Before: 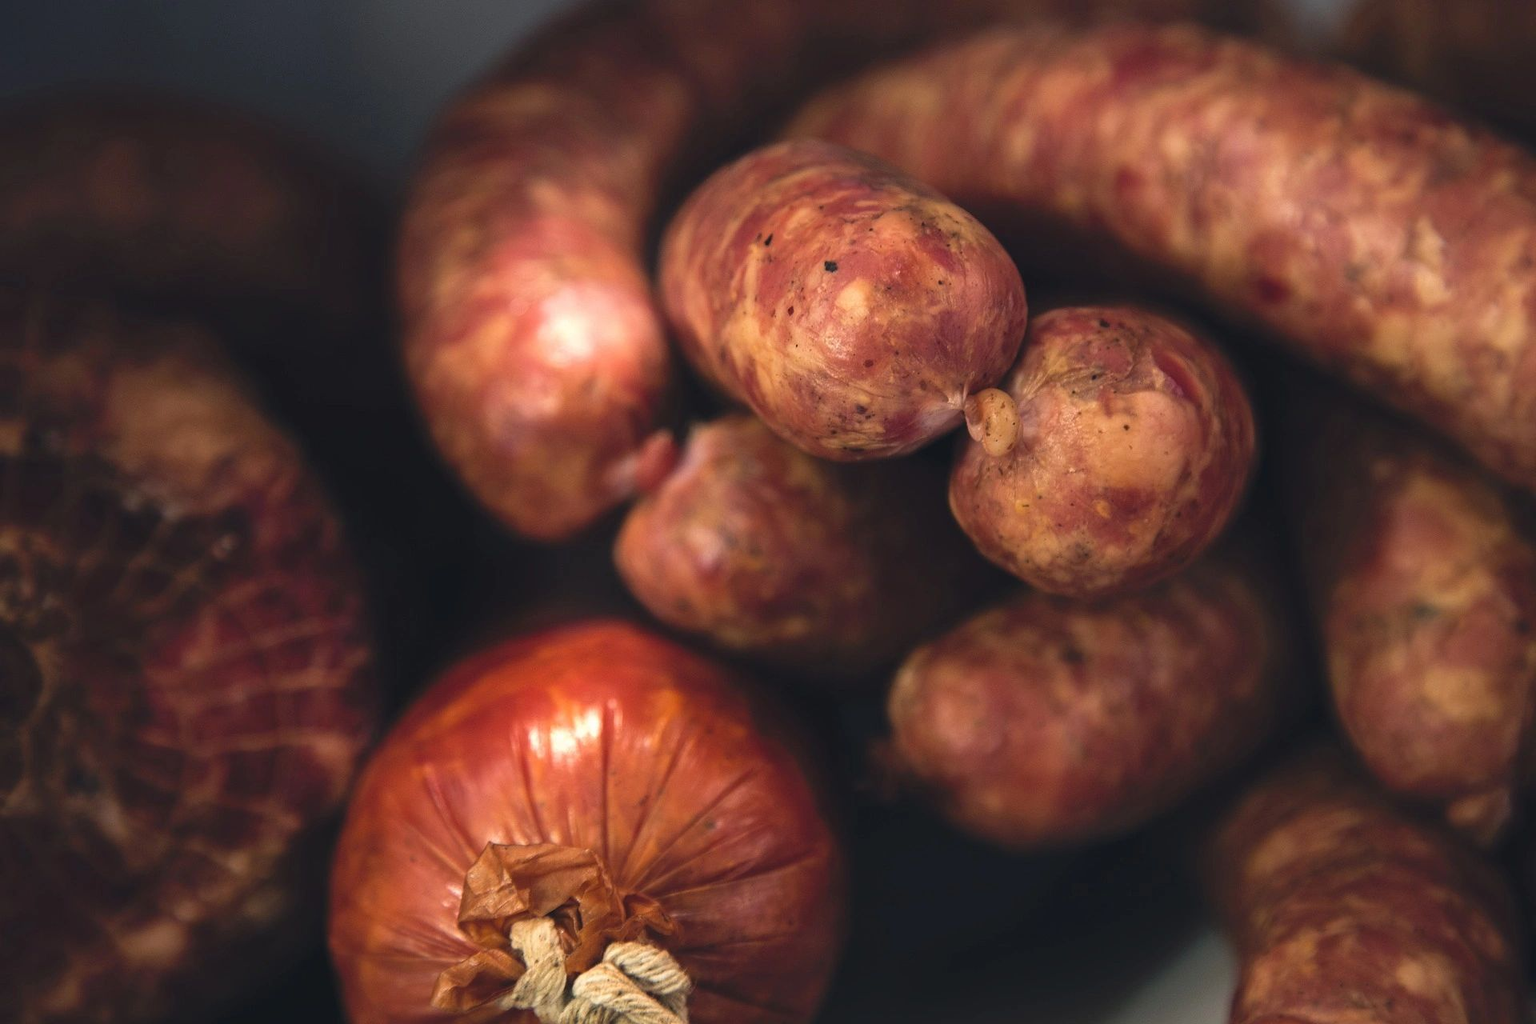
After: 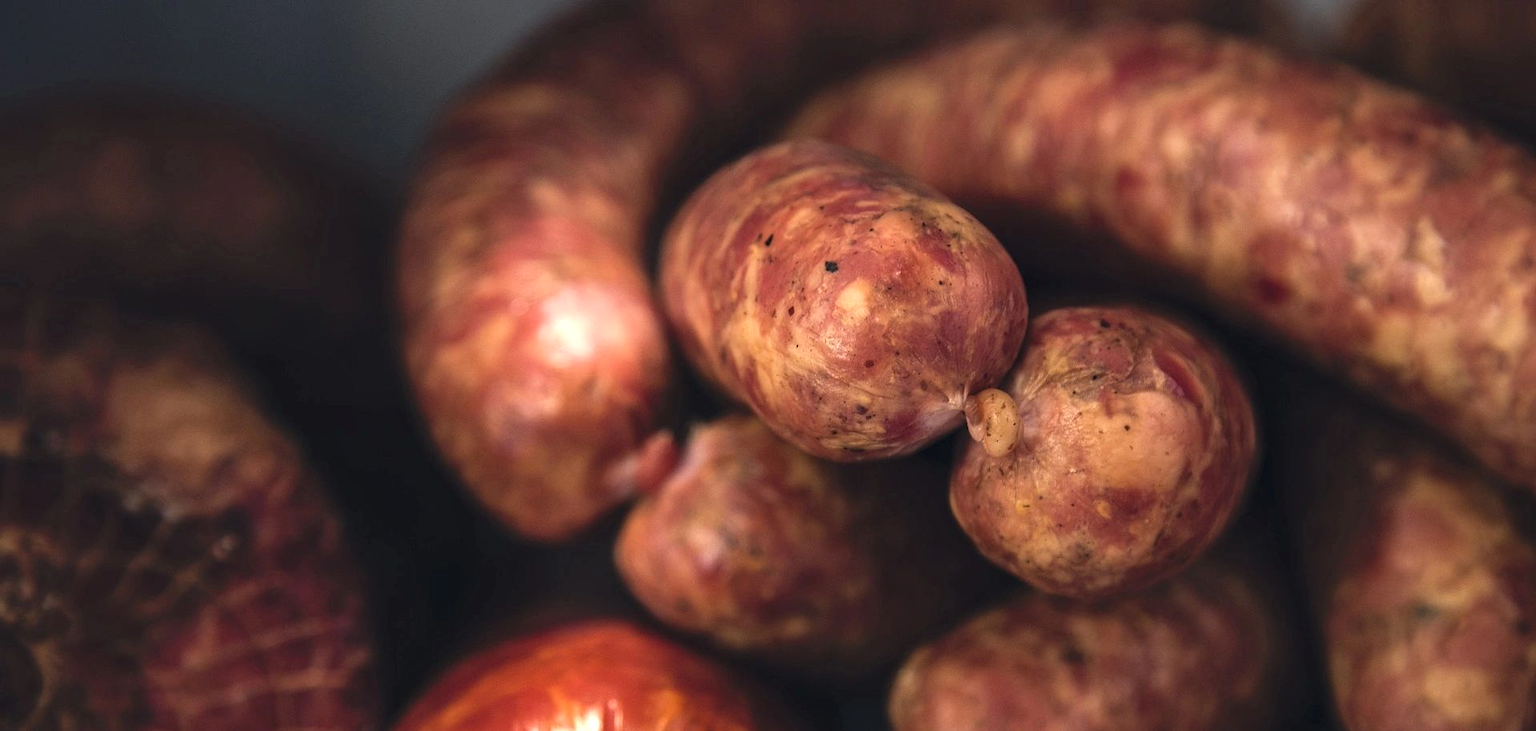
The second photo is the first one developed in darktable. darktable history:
local contrast: on, module defaults
crop: bottom 28.576%
